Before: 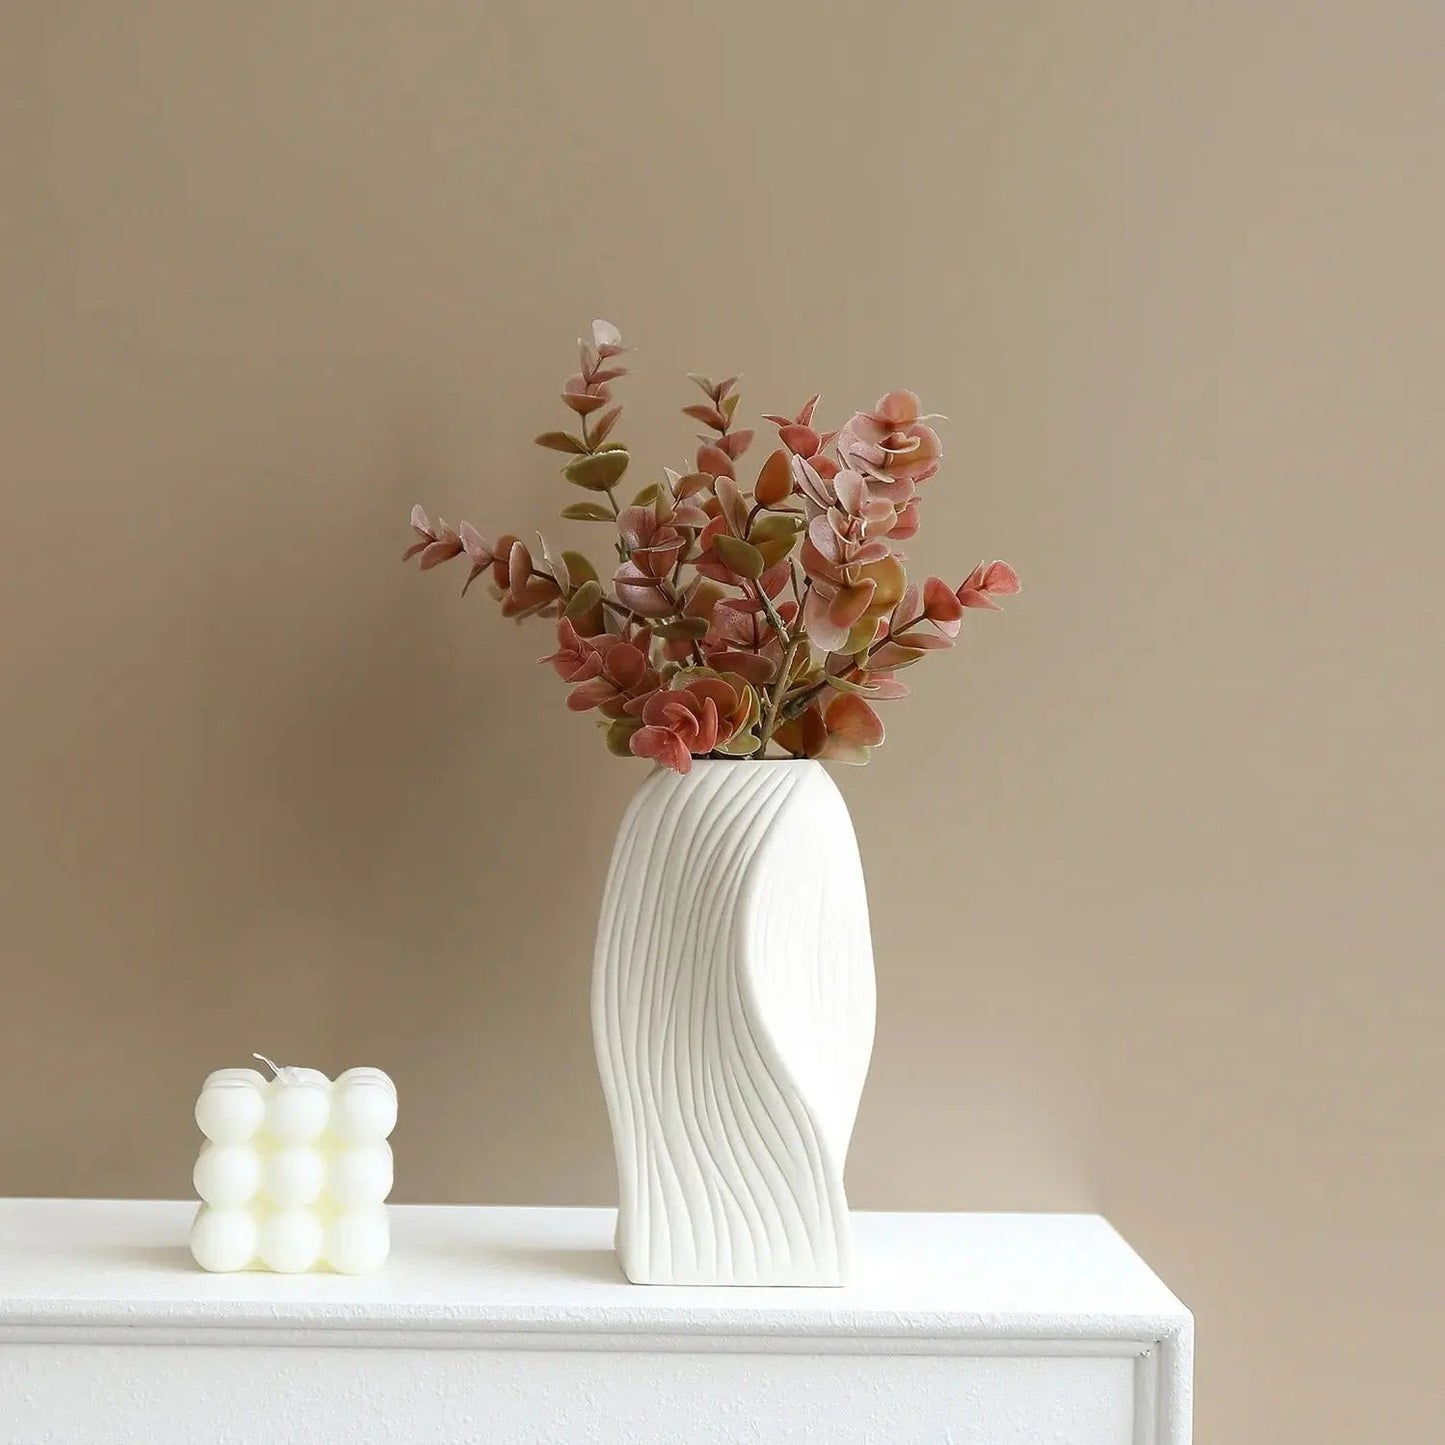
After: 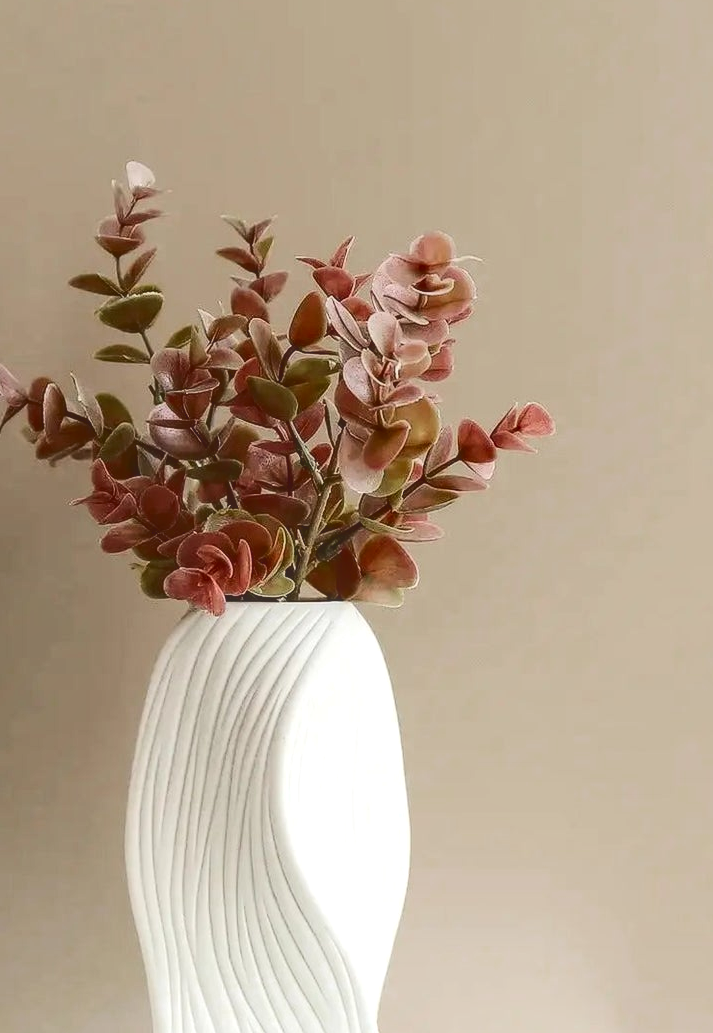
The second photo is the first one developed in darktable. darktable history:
tone curve: curves: ch0 [(0, 0) (0.003, 0.172) (0.011, 0.177) (0.025, 0.177) (0.044, 0.177) (0.069, 0.178) (0.1, 0.181) (0.136, 0.19) (0.177, 0.208) (0.224, 0.226) (0.277, 0.274) (0.335, 0.338) (0.399, 0.43) (0.468, 0.535) (0.543, 0.635) (0.623, 0.726) (0.709, 0.815) (0.801, 0.882) (0.898, 0.936) (1, 1)], color space Lab, independent channels, preserve colors none
color balance rgb: perceptual saturation grading › global saturation -0.056%
local contrast: on, module defaults
crop: left 32.269%, top 10.951%, right 18.375%, bottom 17.52%
color zones: curves: ch0 [(0, 0.425) (0.143, 0.422) (0.286, 0.42) (0.429, 0.419) (0.571, 0.419) (0.714, 0.42) (0.857, 0.422) (1, 0.425)]
